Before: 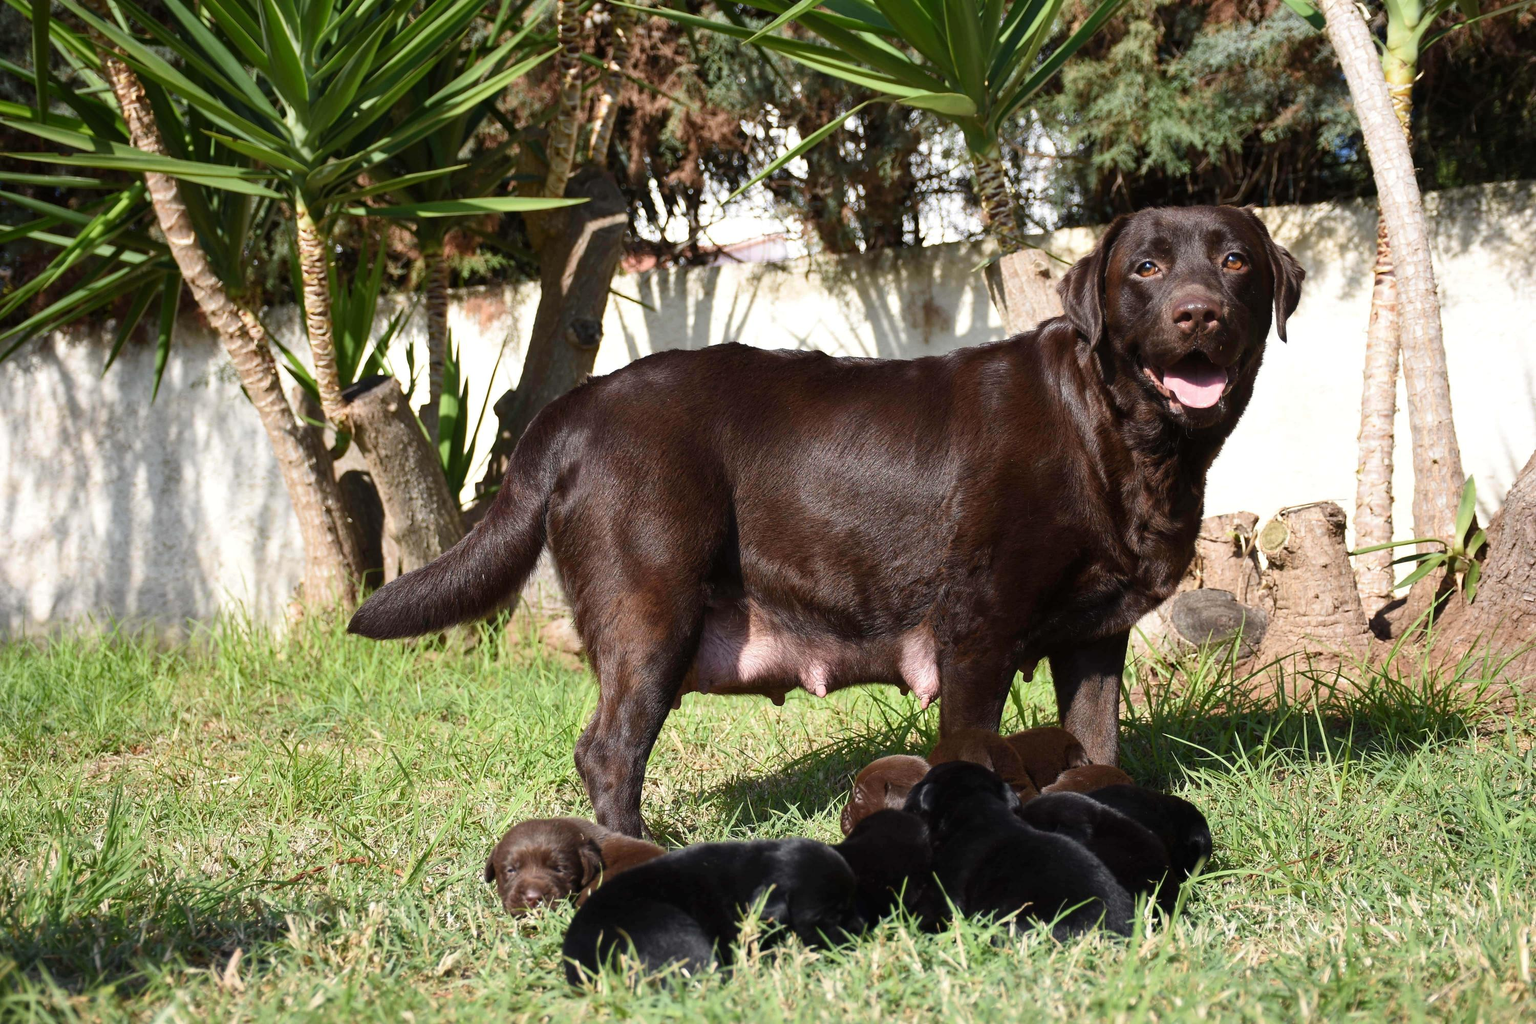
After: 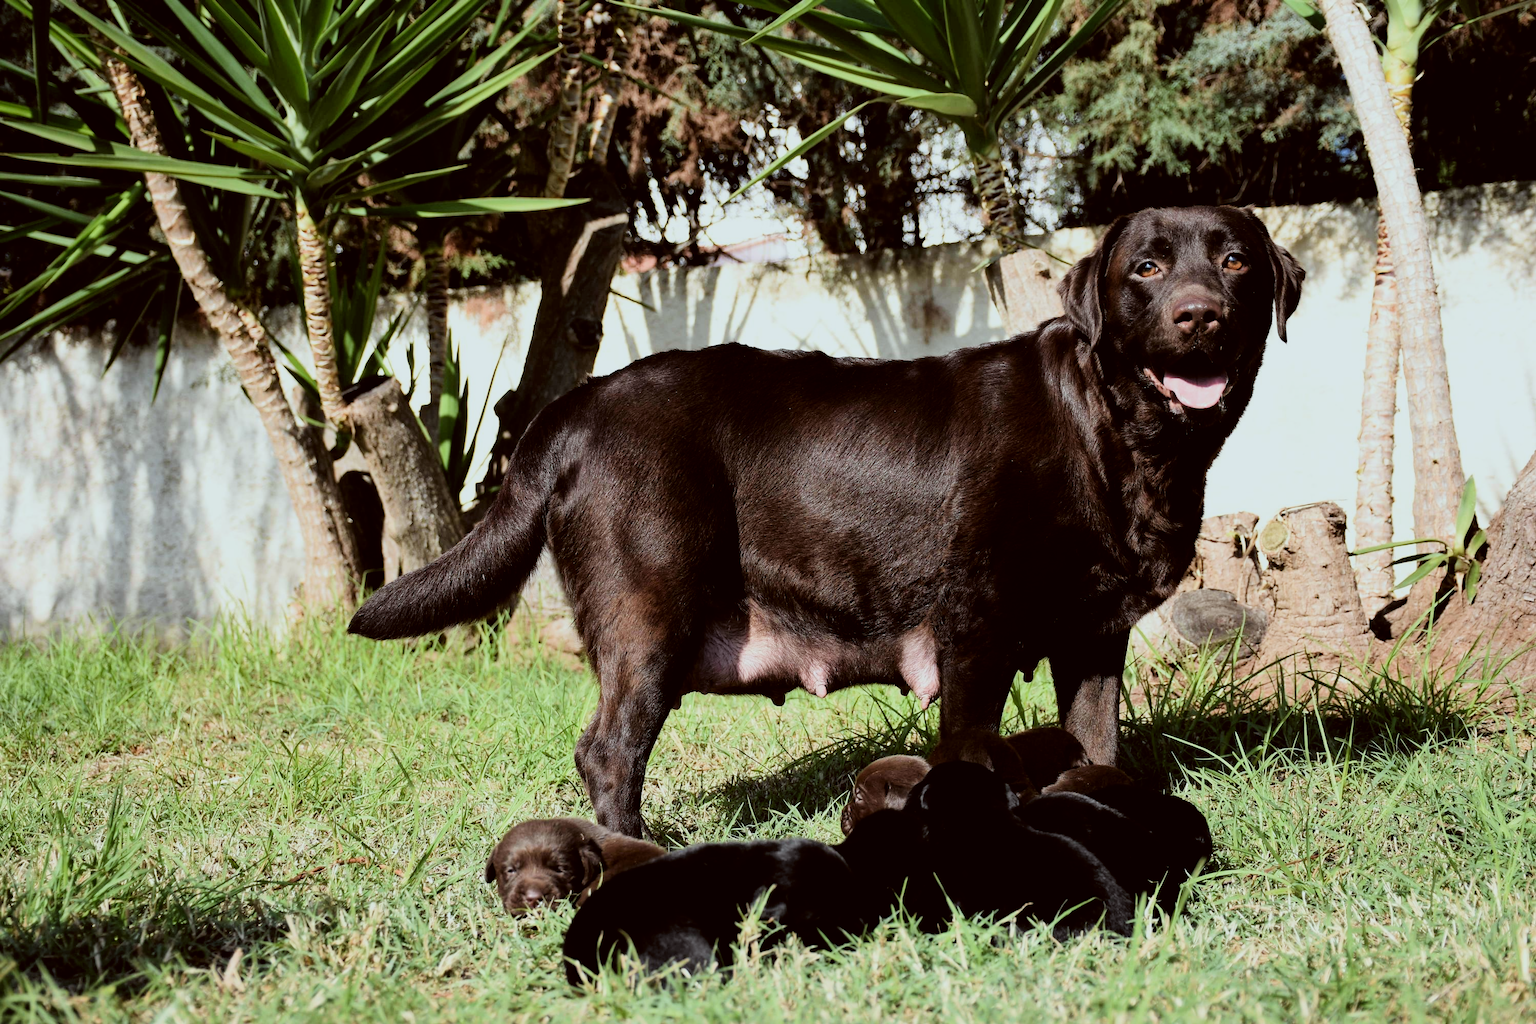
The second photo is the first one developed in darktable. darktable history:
filmic rgb: black relative exposure -5.08 EV, white relative exposure 3.97 EV, hardness 2.9, contrast 1.3
color correction: highlights a* -5.04, highlights b* -3.17, shadows a* 3.83, shadows b* 4.12
